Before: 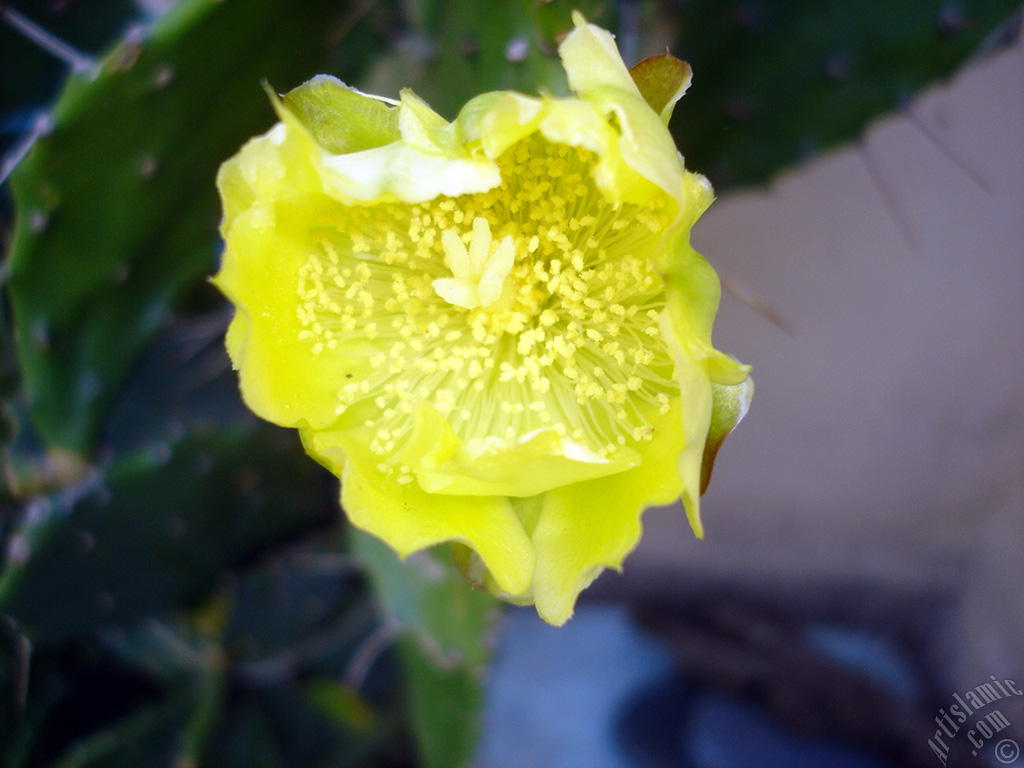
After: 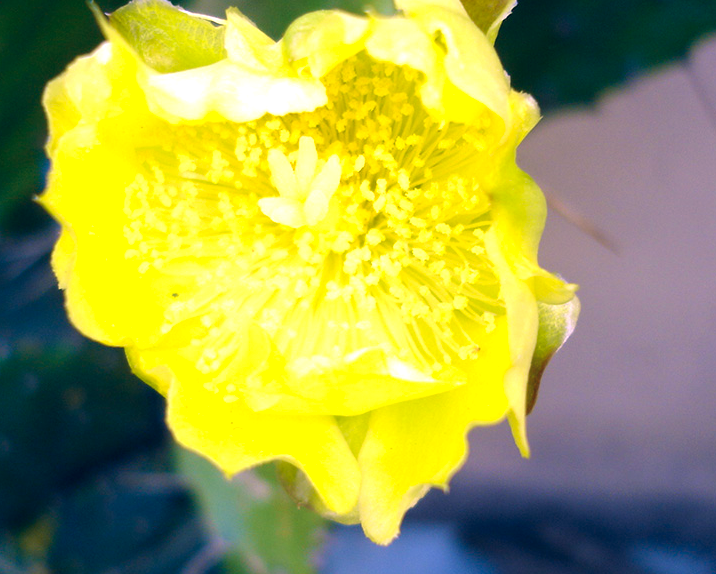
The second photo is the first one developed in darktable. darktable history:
crop and rotate: left 17.046%, top 10.659%, right 12.989%, bottom 14.553%
exposure: black level correction 0, exposure 0.5 EV, compensate highlight preservation false
velvia: on, module defaults
color correction: highlights a* 10.32, highlights b* 14.66, shadows a* -9.59, shadows b* -15.02
